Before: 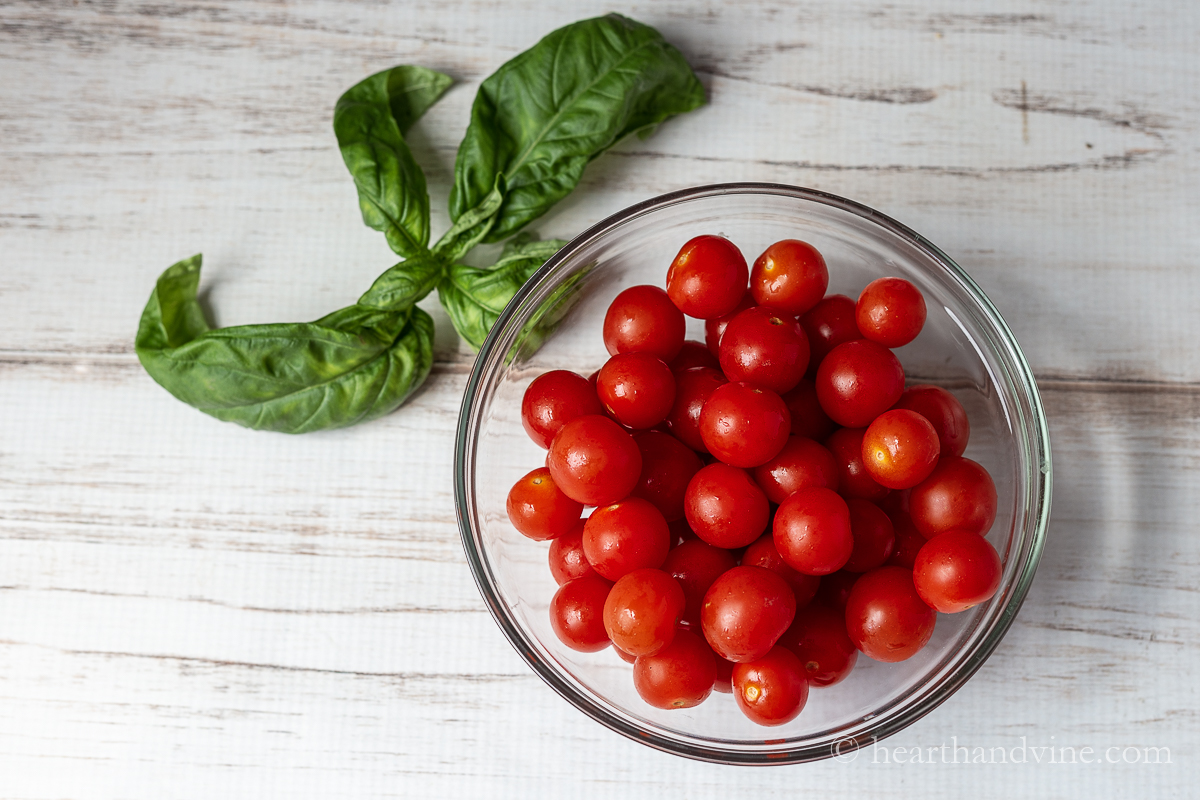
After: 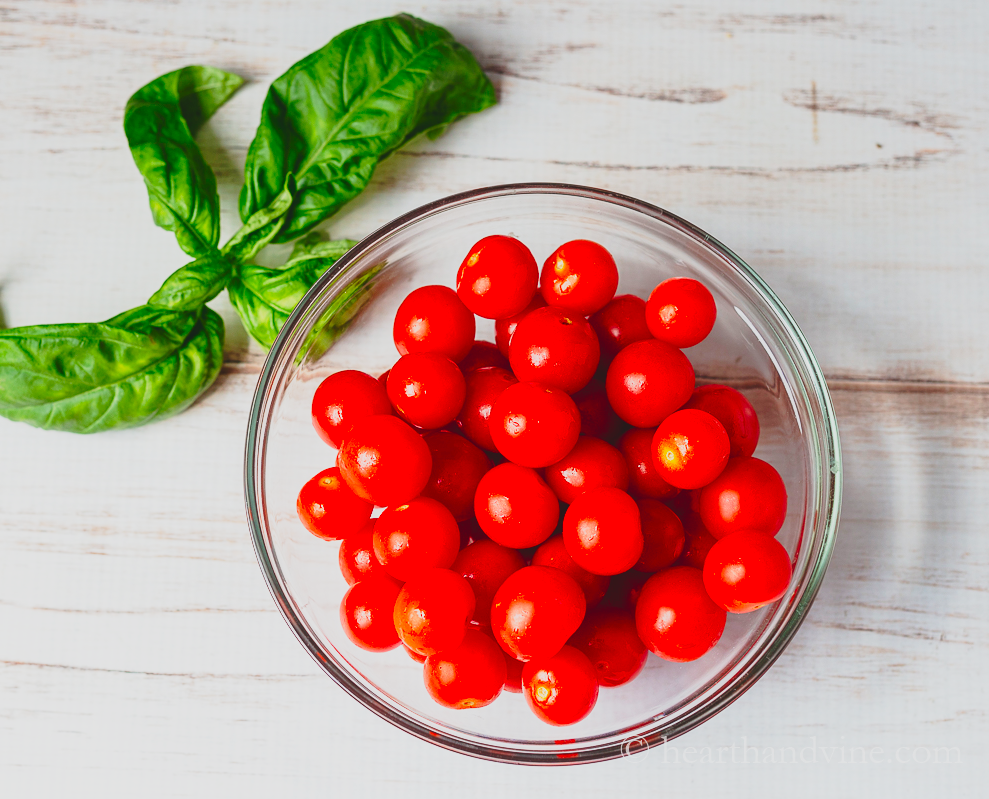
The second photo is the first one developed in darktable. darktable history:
contrast brightness saturation: contrast -0.19, saturation 0.19
crop: left 17.582%, bottom 0.031%
base curve: curves: ch0 [(0, 0) (0.028, 0.03) (0.121, 0.232) (0.46, 0.748) (0.859, 0.968) (1, 1)], preserve colors none
